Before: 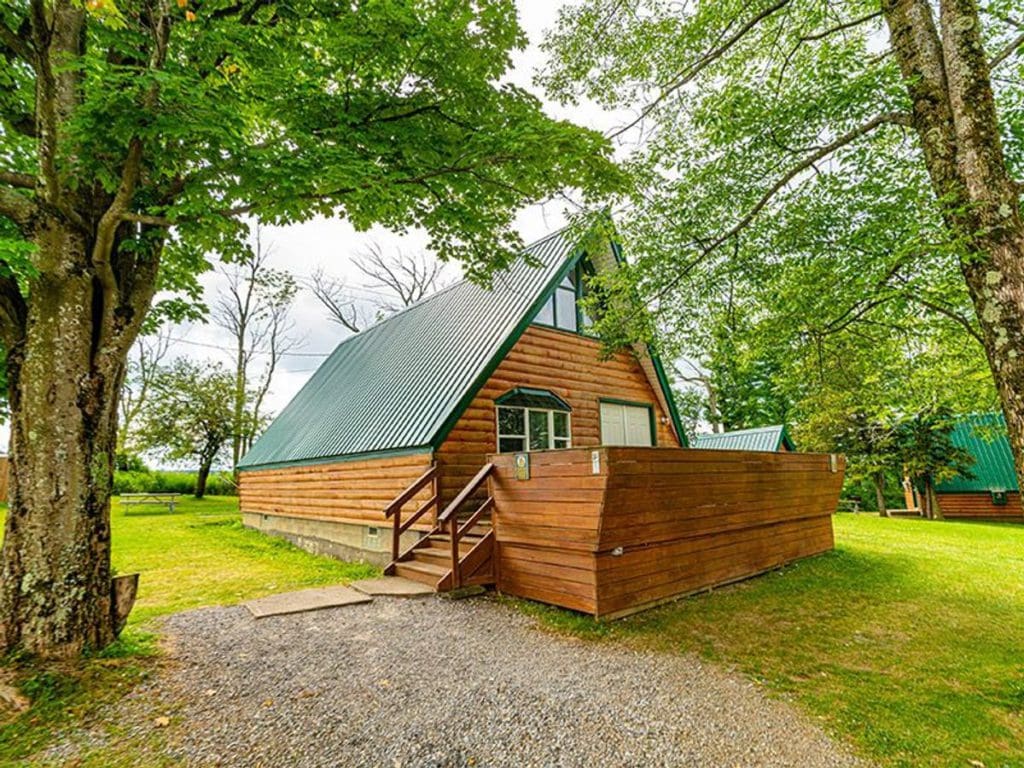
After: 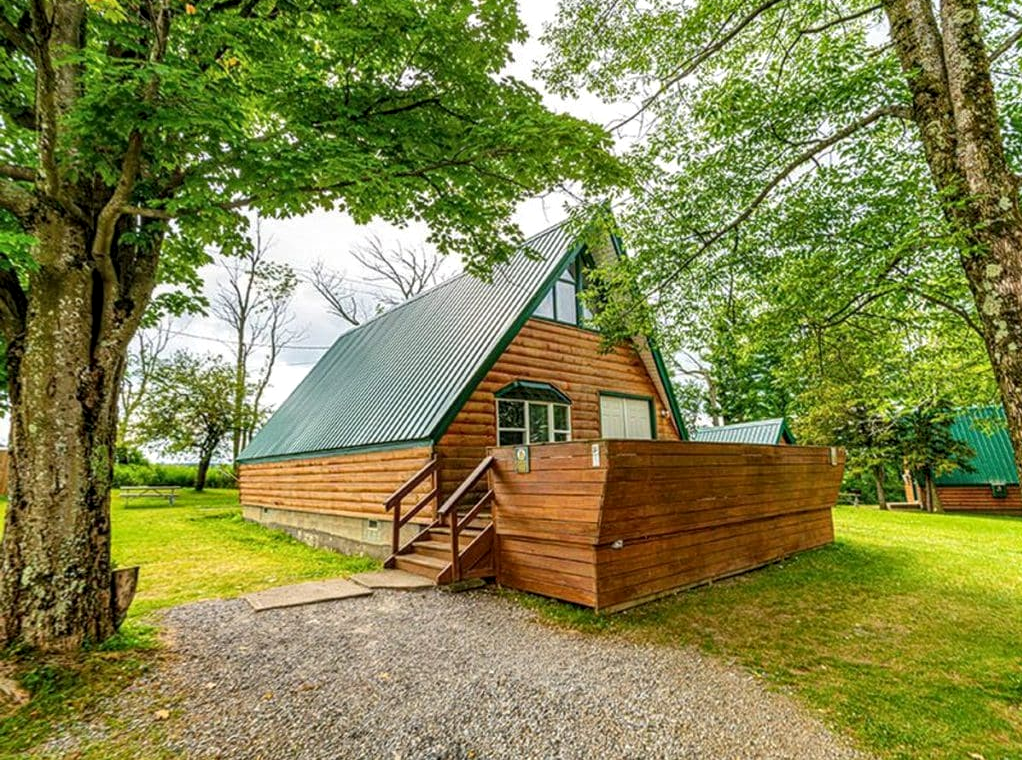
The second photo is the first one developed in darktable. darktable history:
crop: top 1.029%, right 0.108%
local contrast: on, module defaults
